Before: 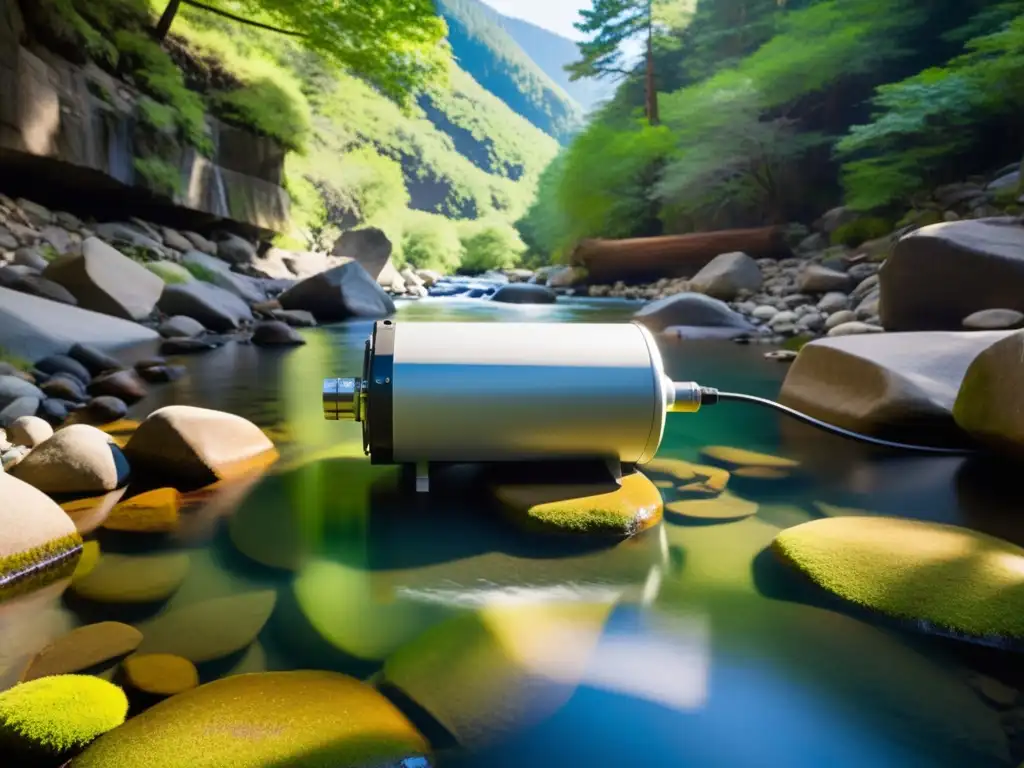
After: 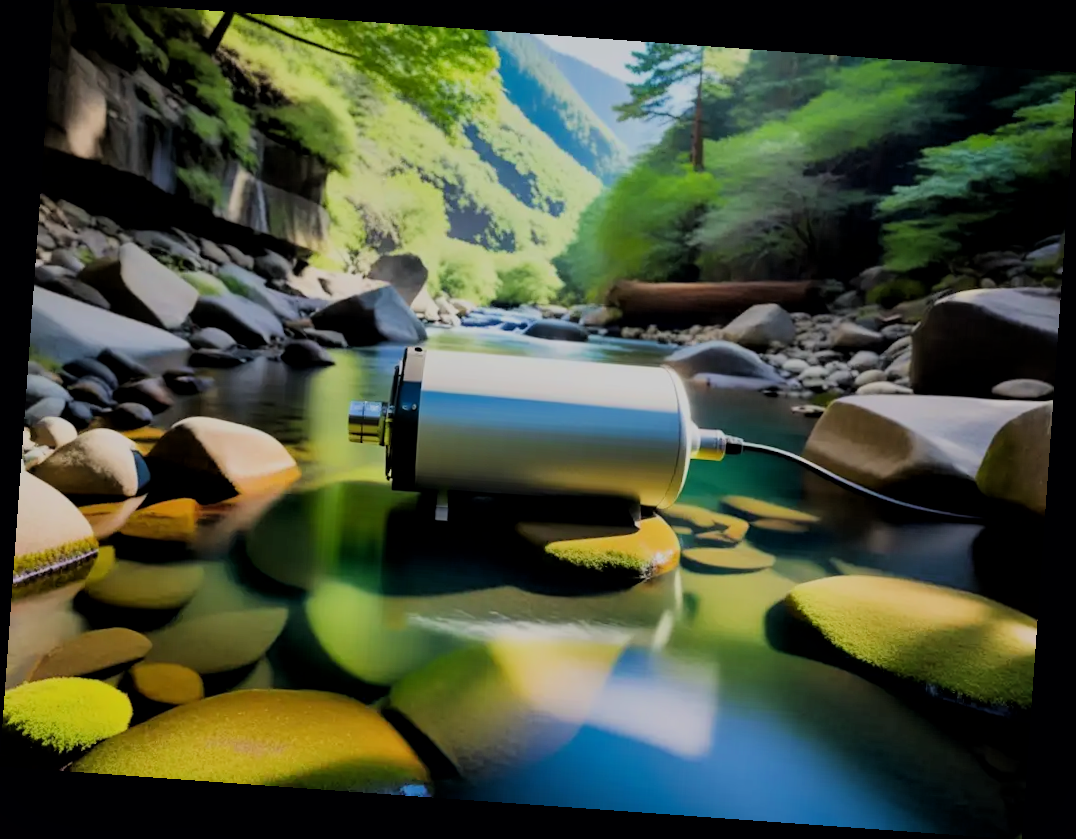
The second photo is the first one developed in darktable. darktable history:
rotate and perspective: rotation 4.1°, automatic cropping off
local contrast: mode bilateral grid, contrast 20, coarseness 50, detail 120%, midtone range 0.2
filmic rgb: black relative exposure -6.15 EV, white relative exposure 6.96 EV, hardness 2.23, color science v6 (2022)
